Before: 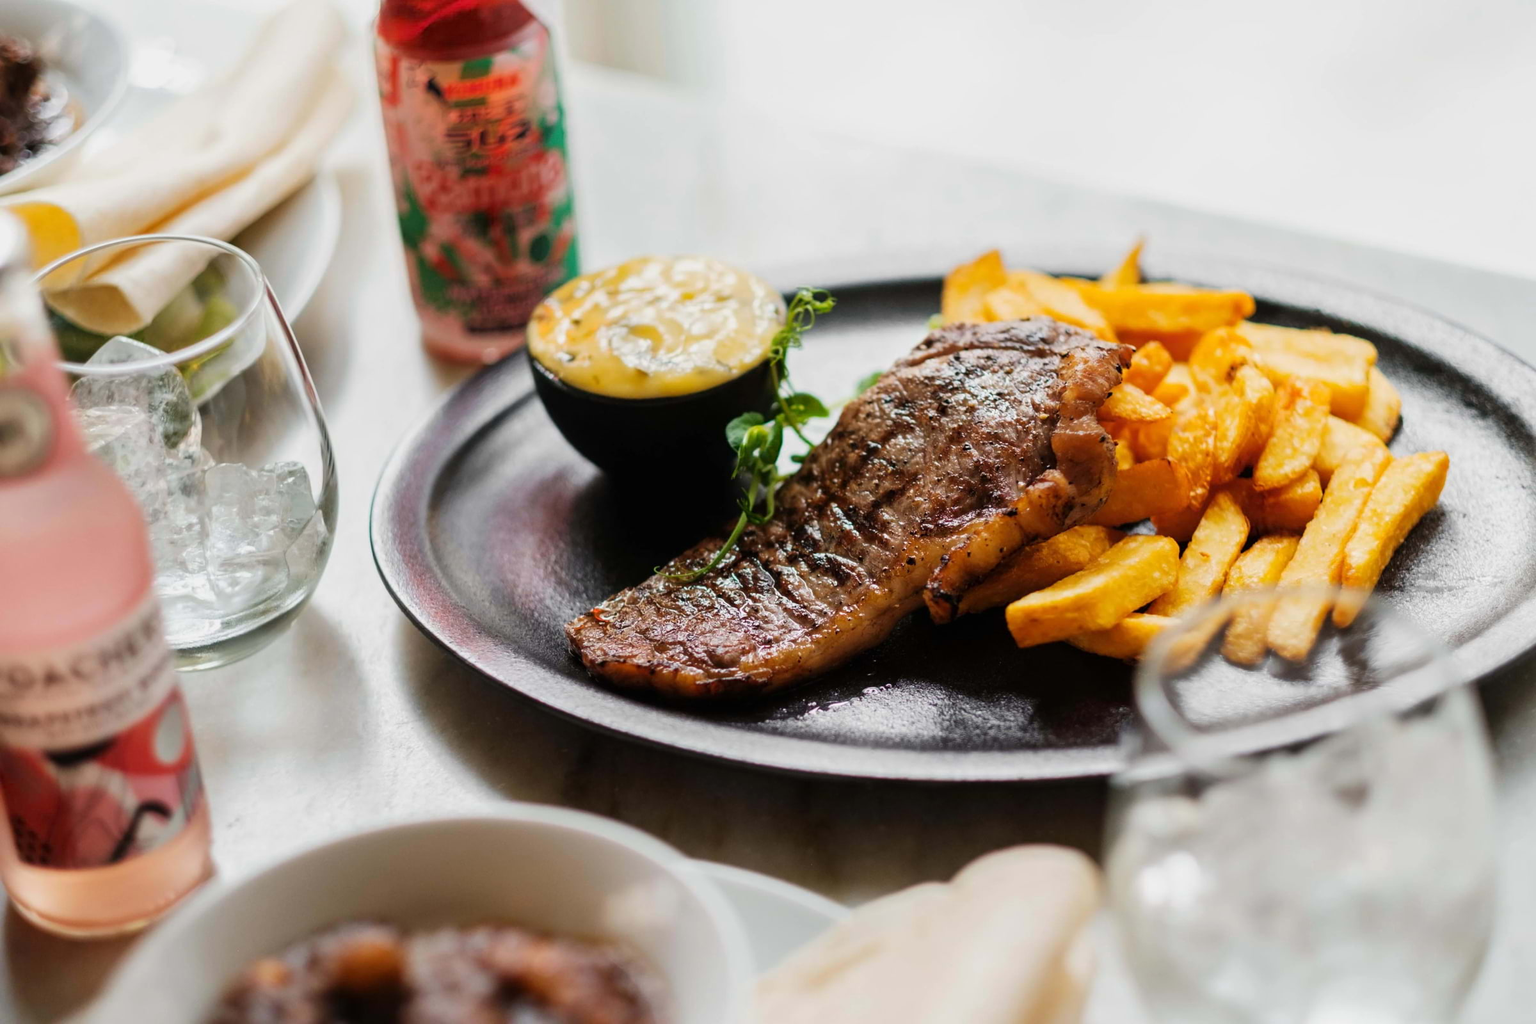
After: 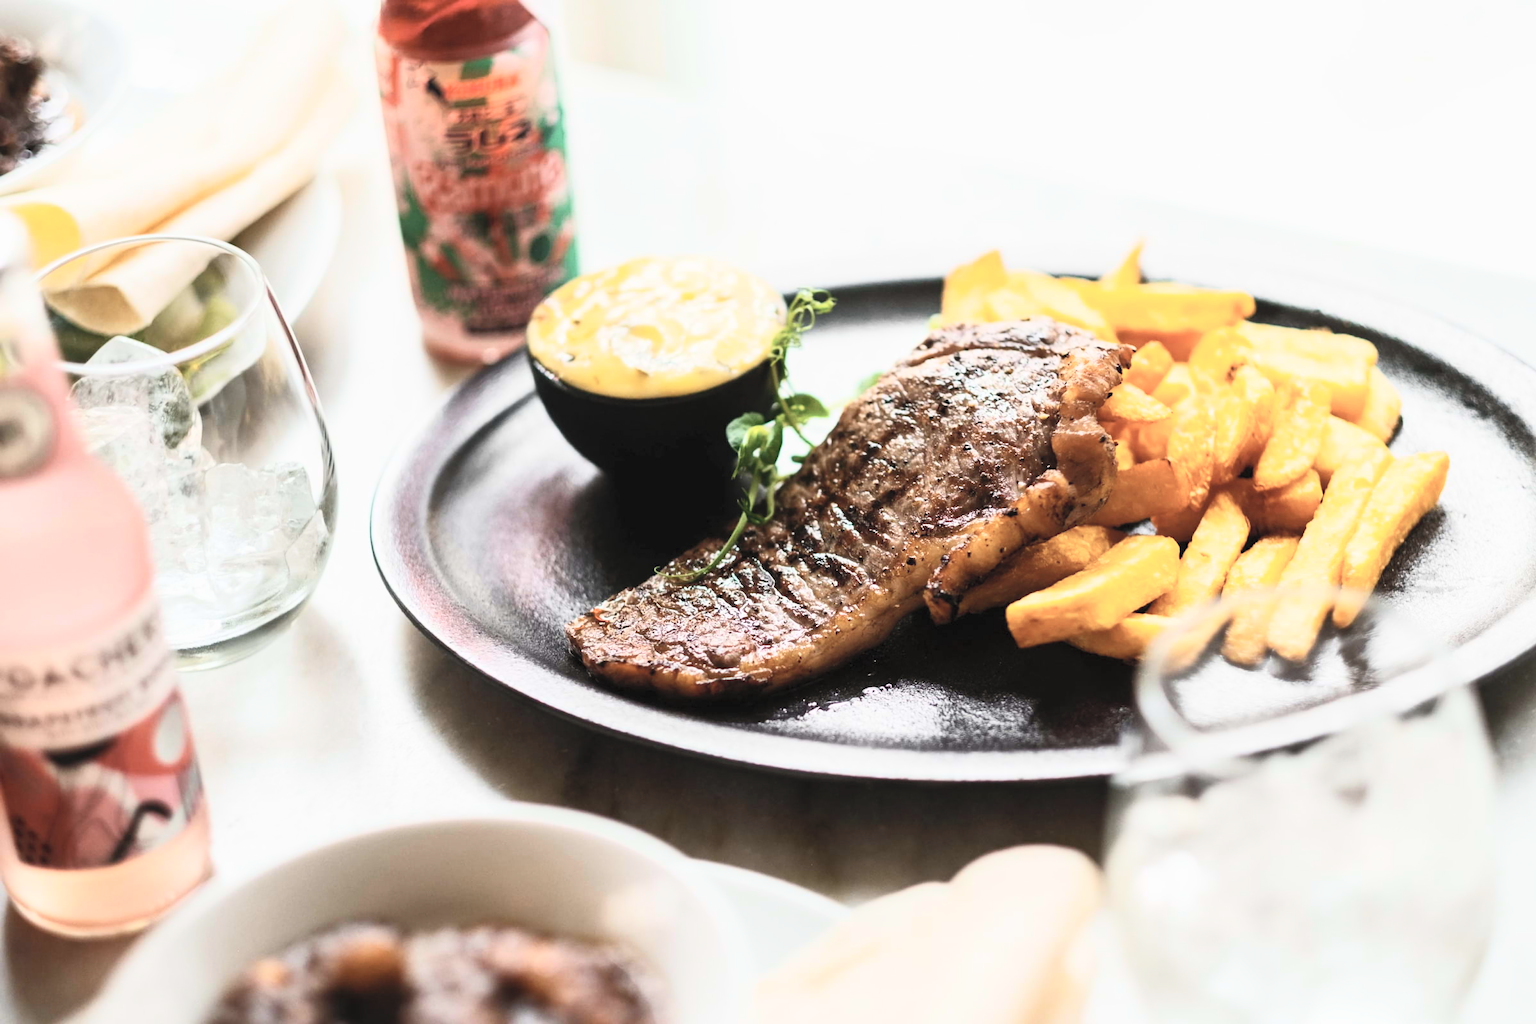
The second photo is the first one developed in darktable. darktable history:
contrast brightness saturation: contrast 0.416, brightness 0.554, saturation -0.19
